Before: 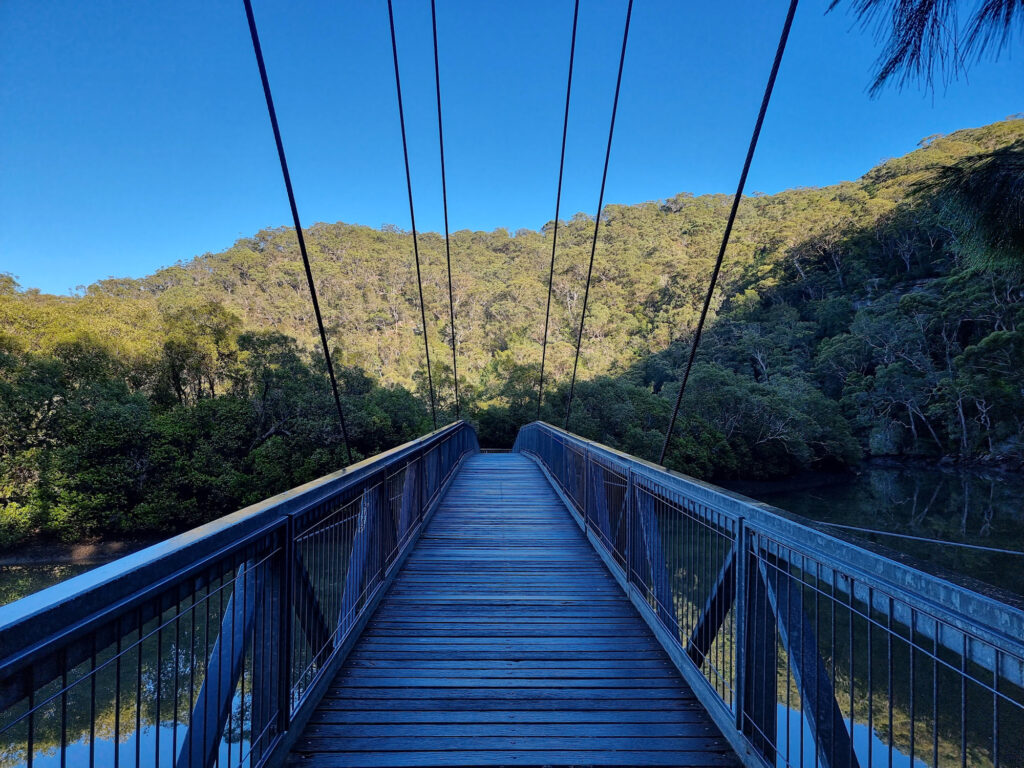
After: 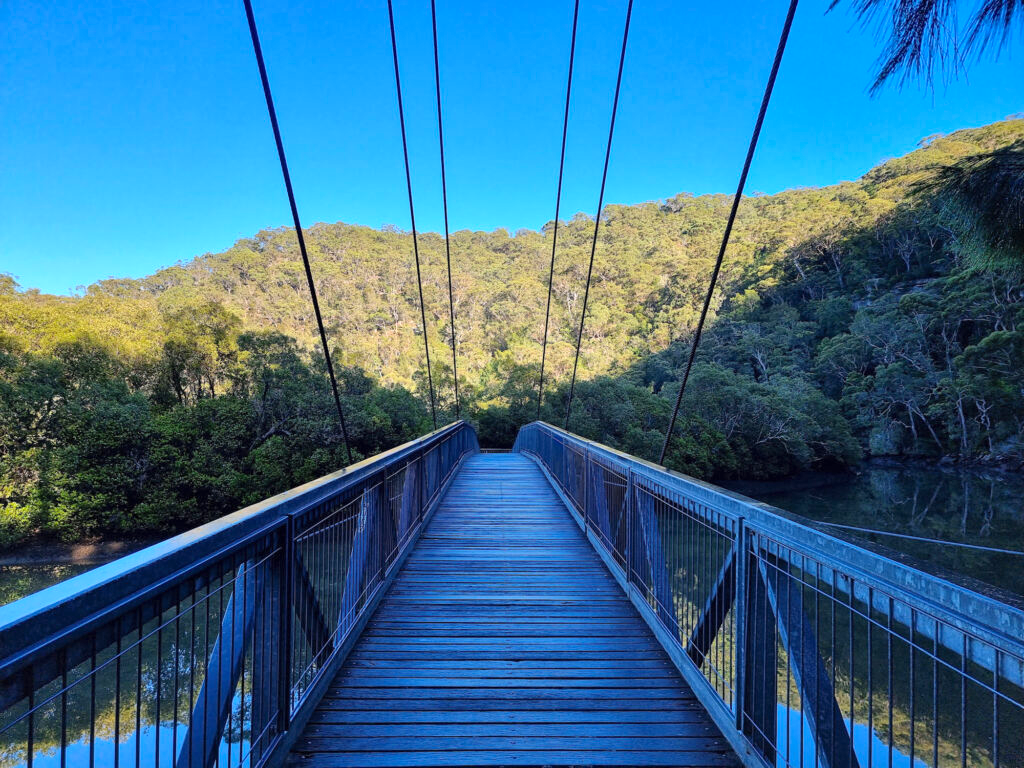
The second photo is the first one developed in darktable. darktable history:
exposure: exposure 0.426 EV, compensate highlight preservation false
contrast brightness saturation: contrast 0.03, brightness 0.06, saturation 0.13
